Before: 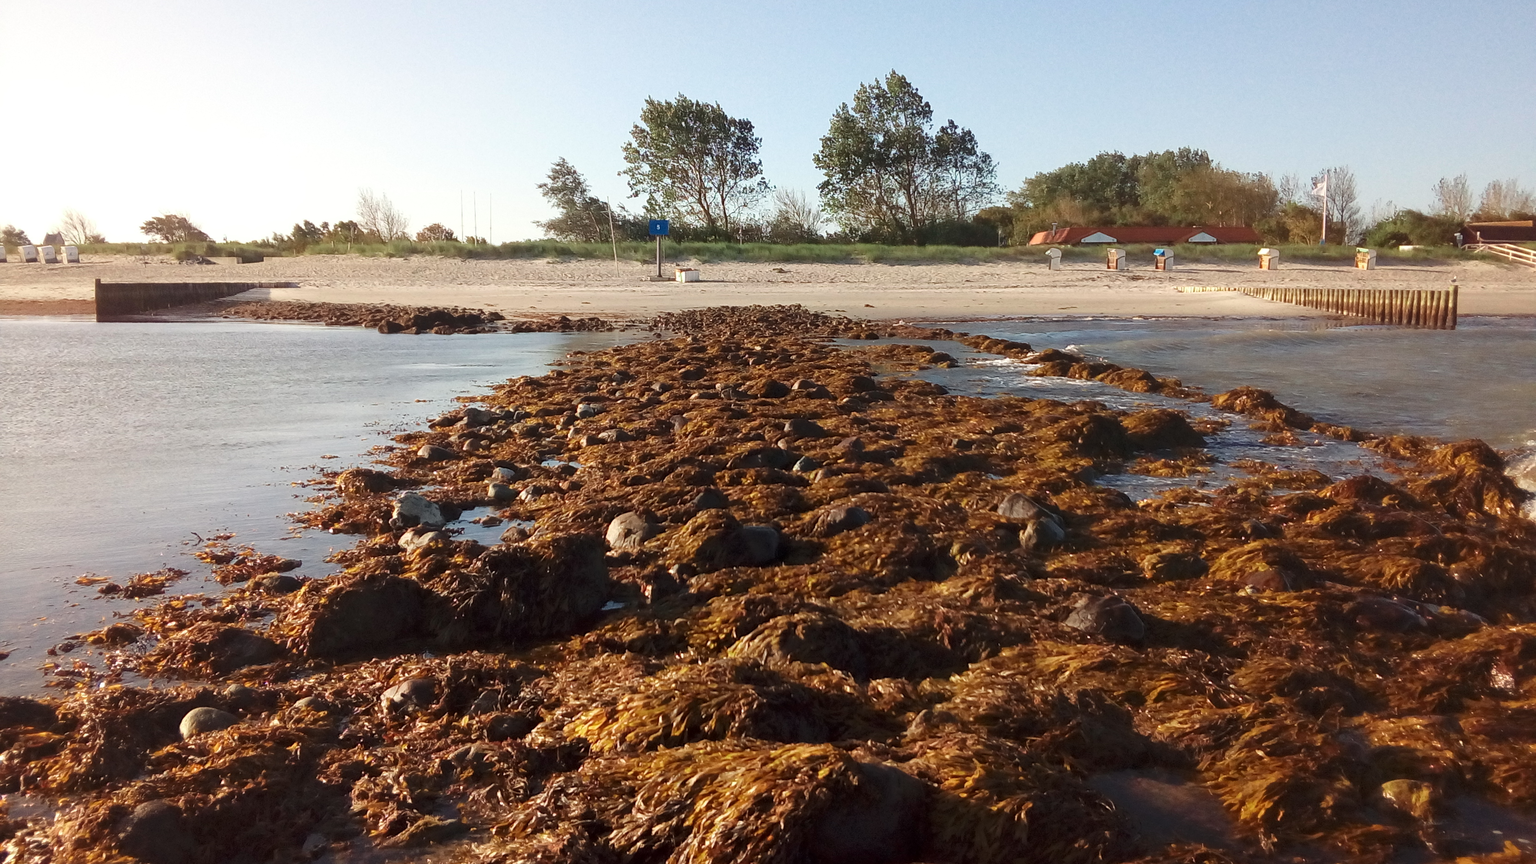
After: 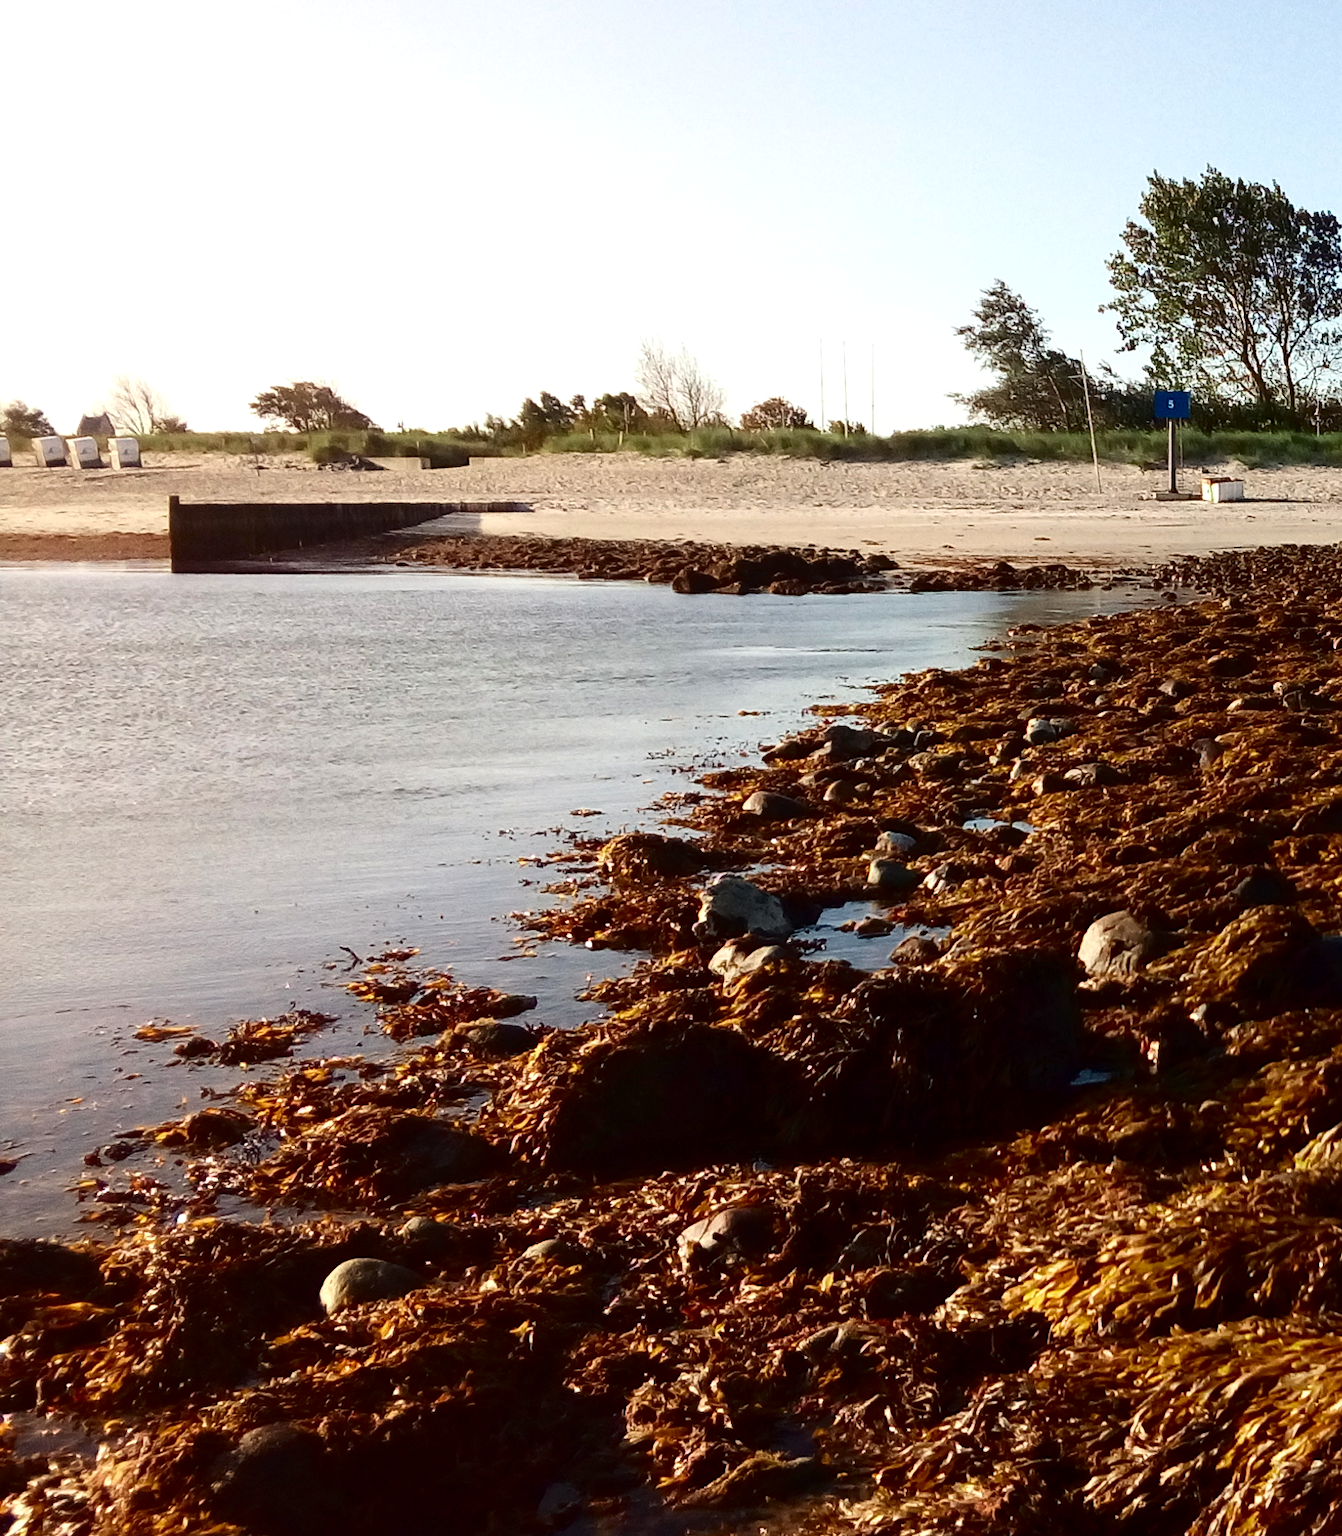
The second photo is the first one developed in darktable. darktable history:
exposure: exposure 0.127 EV, compensate highlight preservation false
crop and rotate: left 0%, top 0%, right 50.845%
contrast brightness saturation: contrast 0.19, brightness -0.24, saturation 0.11
